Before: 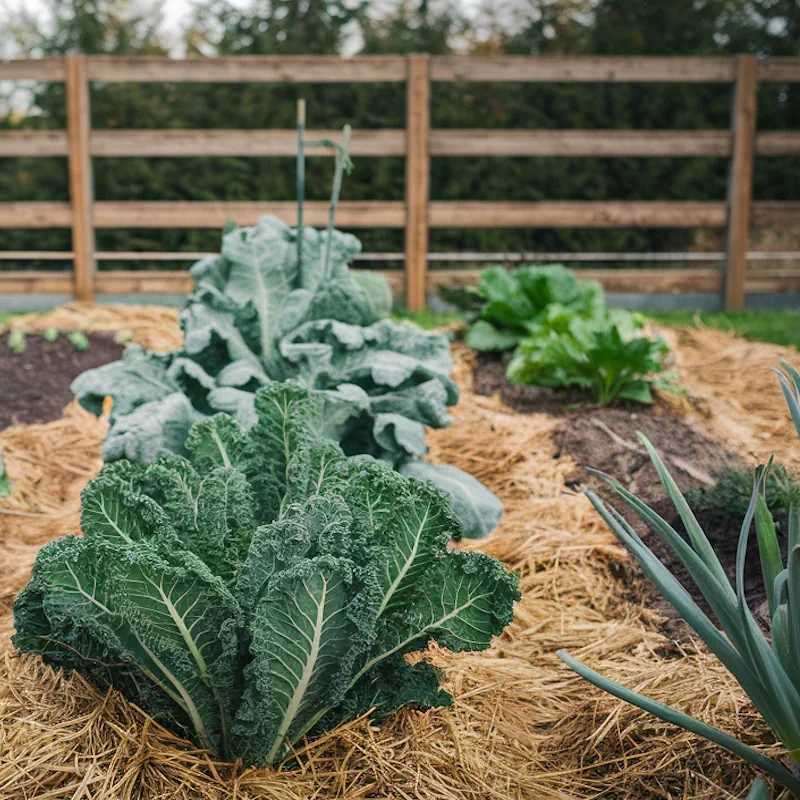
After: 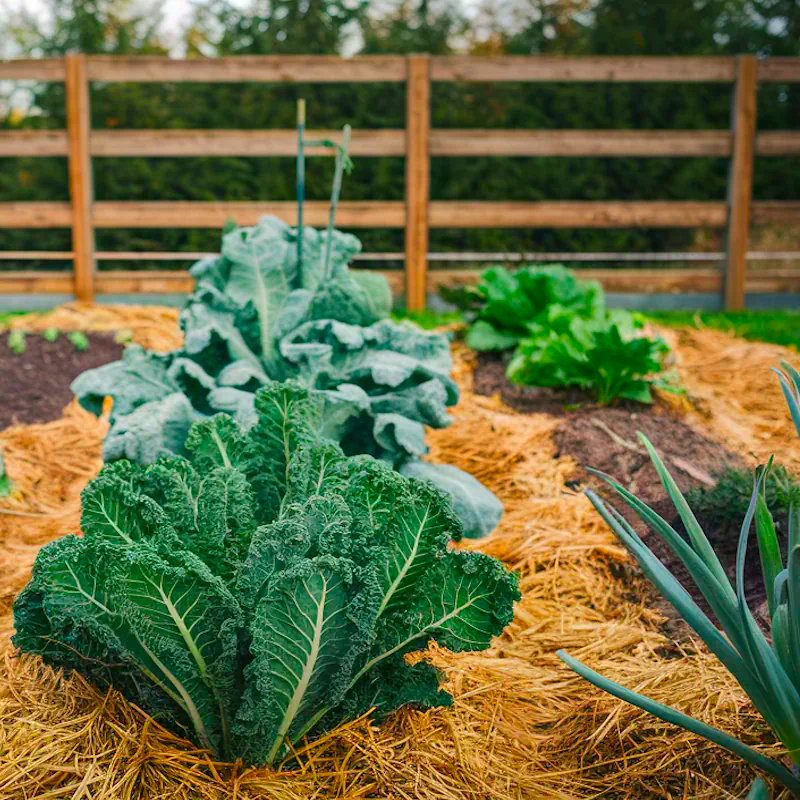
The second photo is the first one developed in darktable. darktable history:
color correction: highlights b* -0.041, saturation 1.84
